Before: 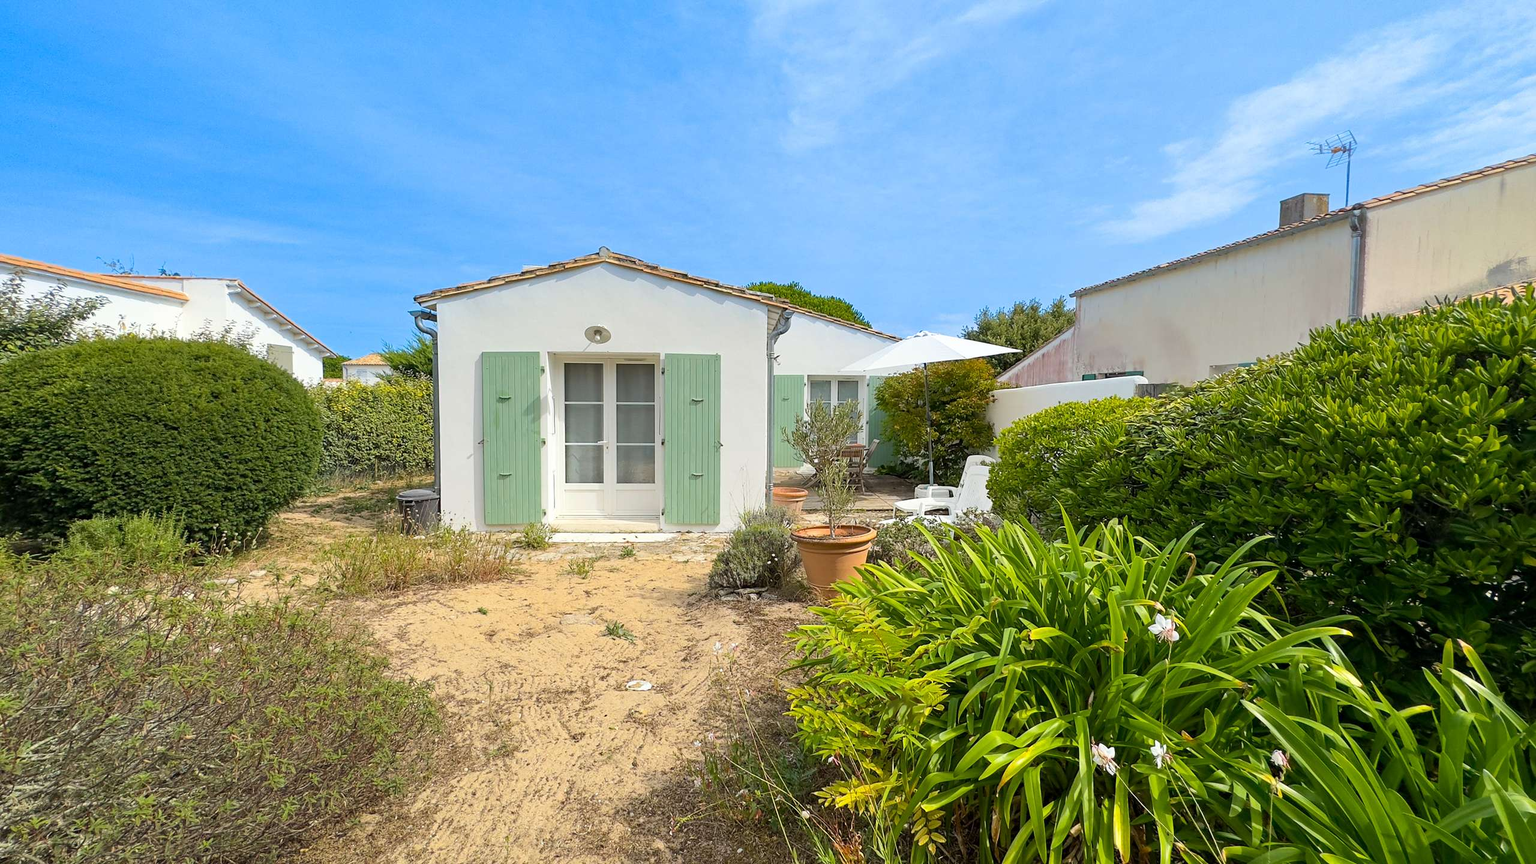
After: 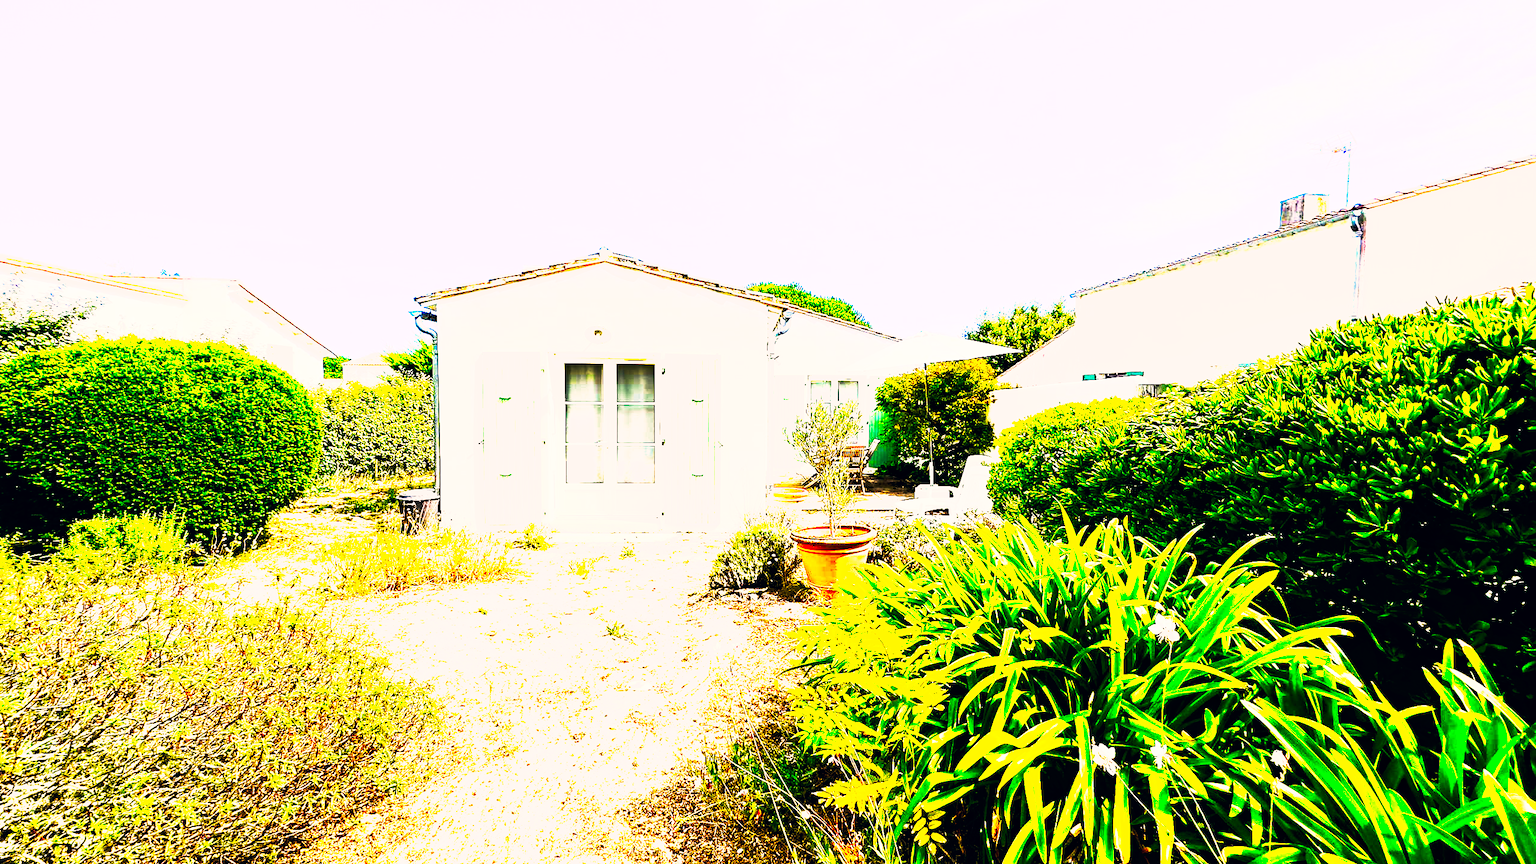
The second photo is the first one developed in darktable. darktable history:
contrast brightness saturation: contrast 0.24, brightness 0.26, saturation 0.39
color correction: highlights a* 5.38, highlights b* 5.3, shadows a* -4.26, shadows b* -5.11
local contrast: highlights 100%, shadows 100%, detail 120%, midtone range 0.2
tone curve: curves: ch0 [(0, 0) (0.003, 0.001) (0.011, 0.003) (0.025, 0.003) (0.044, 0.003) (0.069, 0.003) (0.1, 0.006) (0.136, 0.007) (0.177, 0.009) (0.224, 0.007) (0.277, 0.026) (0.335, 0.126) (0.399, 0.254) (0.468, 0.493) (0.543, 0.892) (0.623, 0.984) (0.709, 0.979) (0.801, 0.979) (0.898, 0.982) (1, 1)], preserve colors none
